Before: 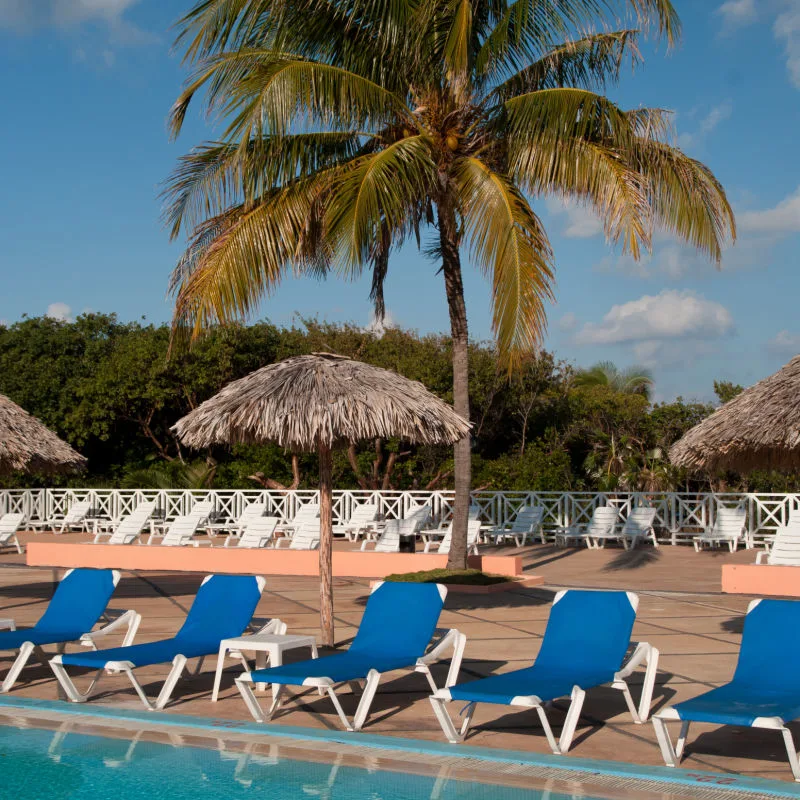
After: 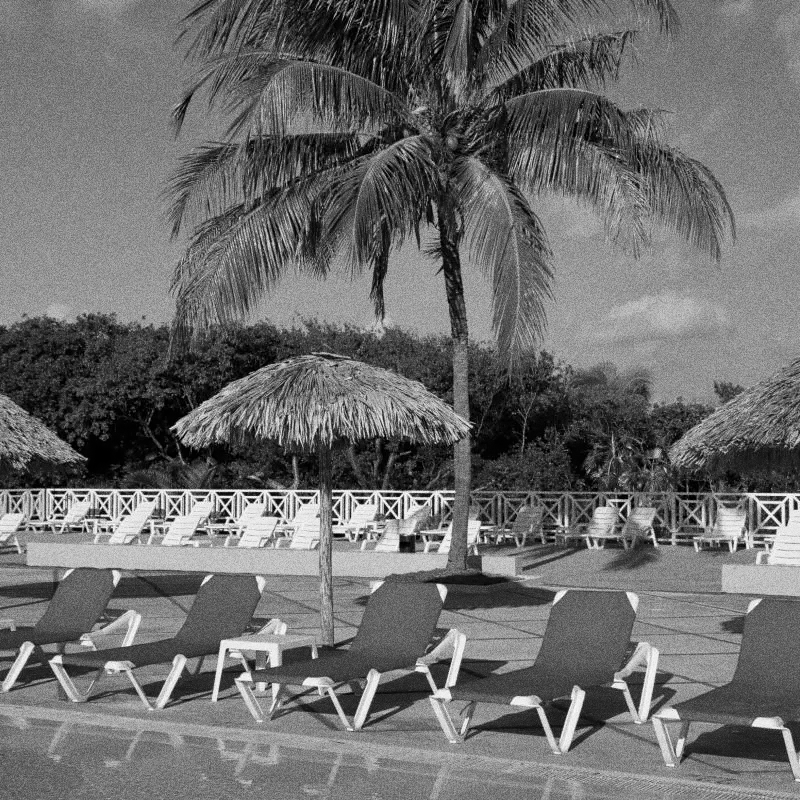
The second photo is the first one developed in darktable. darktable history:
monochrome: on, module defaults
shadows and highlights: soften with gaussian
grain: strength 49.07%
contrast equalizer: y [[0.5 ×4, 0.524, 0.59], [0.5 ×6], [0.5 ×6], [0, 0, 0, 0.01, 0.045, 0.012], [0, 0, 0, 0.044, 0.195, 0.131]]
